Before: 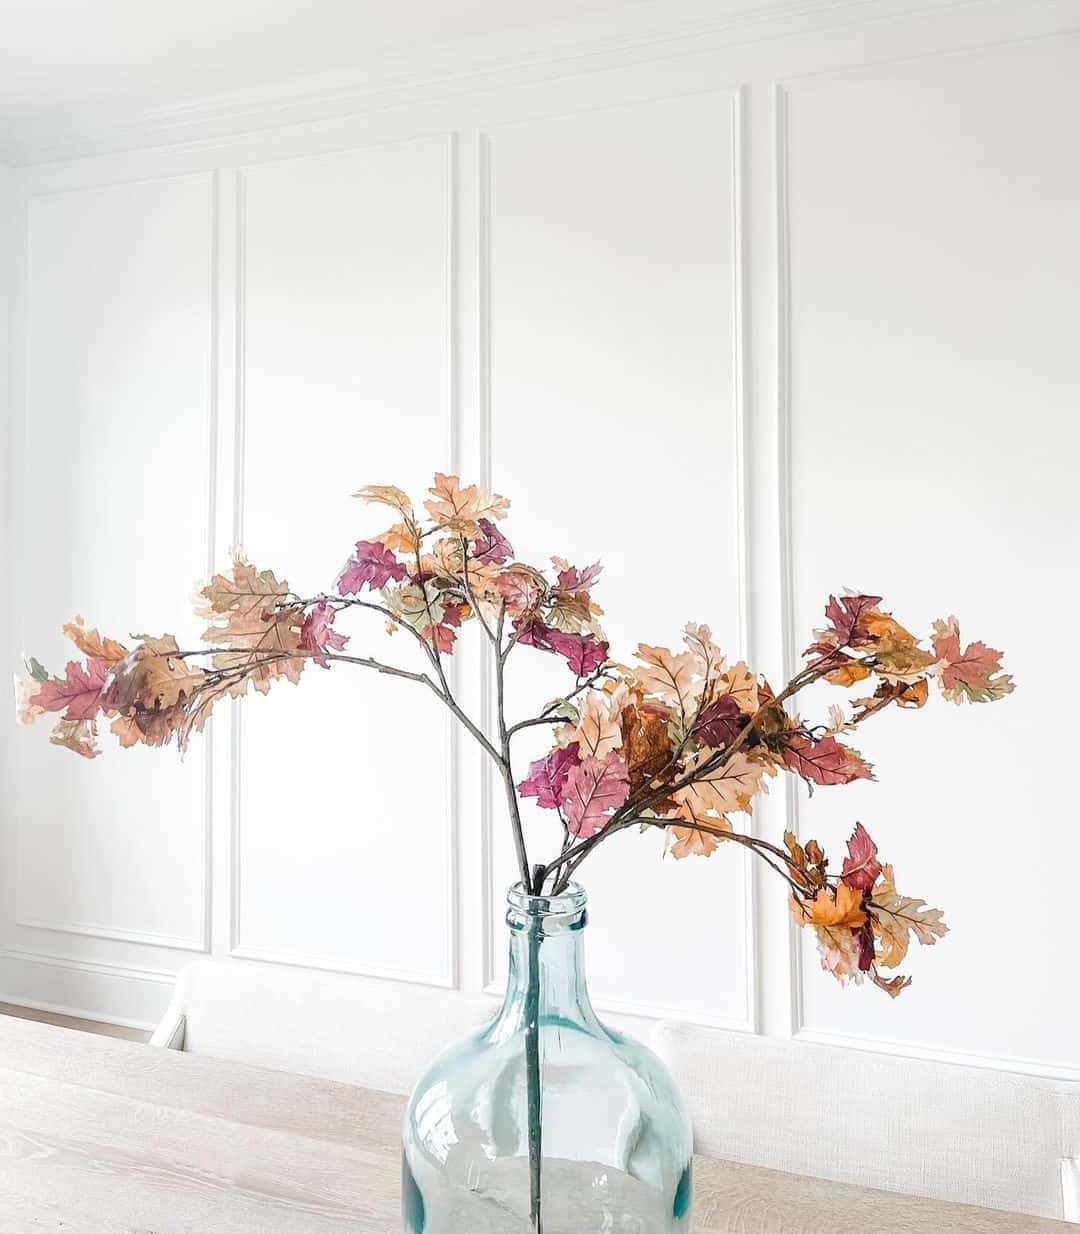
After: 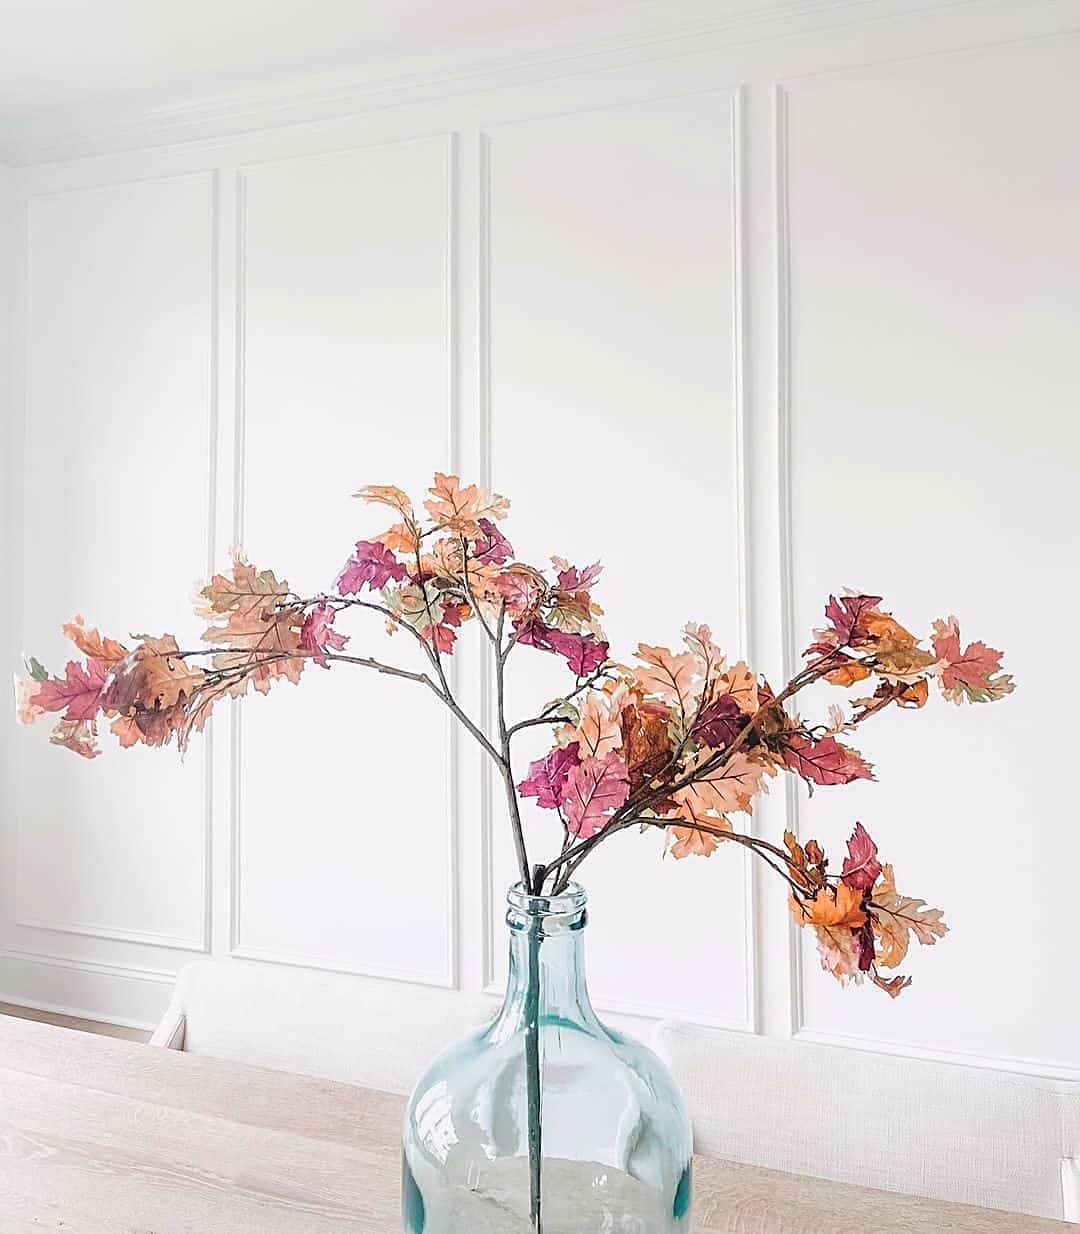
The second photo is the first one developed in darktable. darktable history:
sharpen: on, module defaults
tone curve: curves: ch0 [(0, 0) (0.126, 0.061) (0.362, 0.382) (0.498, 0.498) (0.706, 0.712) (1, 1)]; ch1 [(0, 0) (0.5, 0.505) (0.55, 0.578) (1, 1)]; ch2 [(0, 0) (0.44, 0.424) (0.489, 0.483) (0.537, 0.538) (1, 1)], color space Lab, independent channels, preserve colors none
white balance: red 1, blue 1
exposure: black level correction -0.015, exposure -0.125 EV, compensate highlight preservation false
